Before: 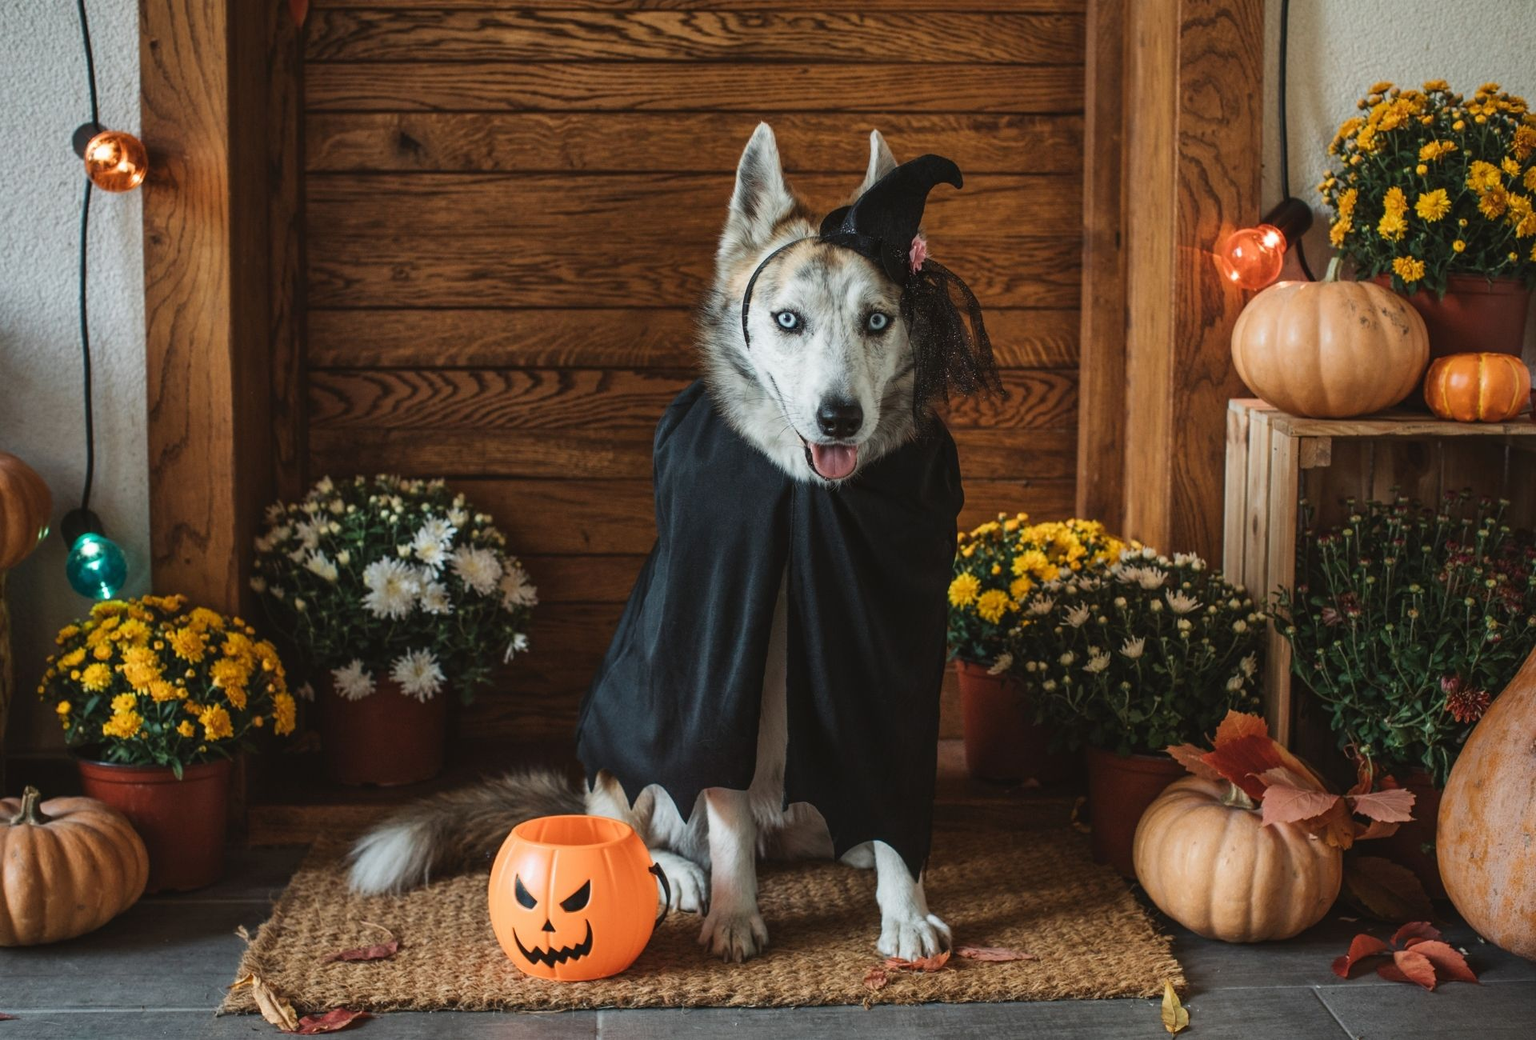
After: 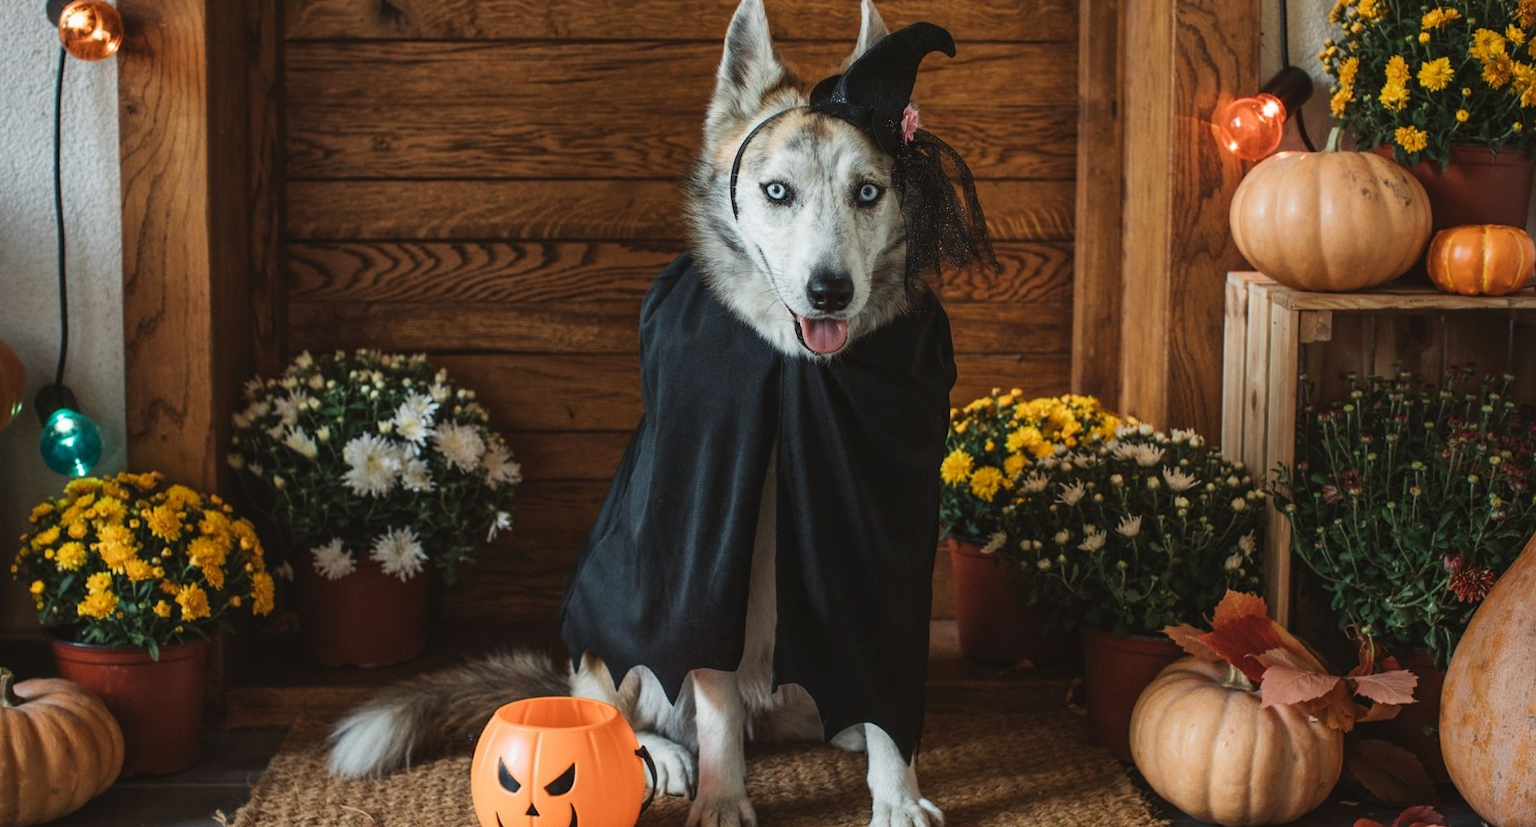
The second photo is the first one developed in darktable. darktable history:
white balance: emerald 1
crop and rotate: left 1.814%, top 12.818%, right 0.25%, bottom 9.225%
